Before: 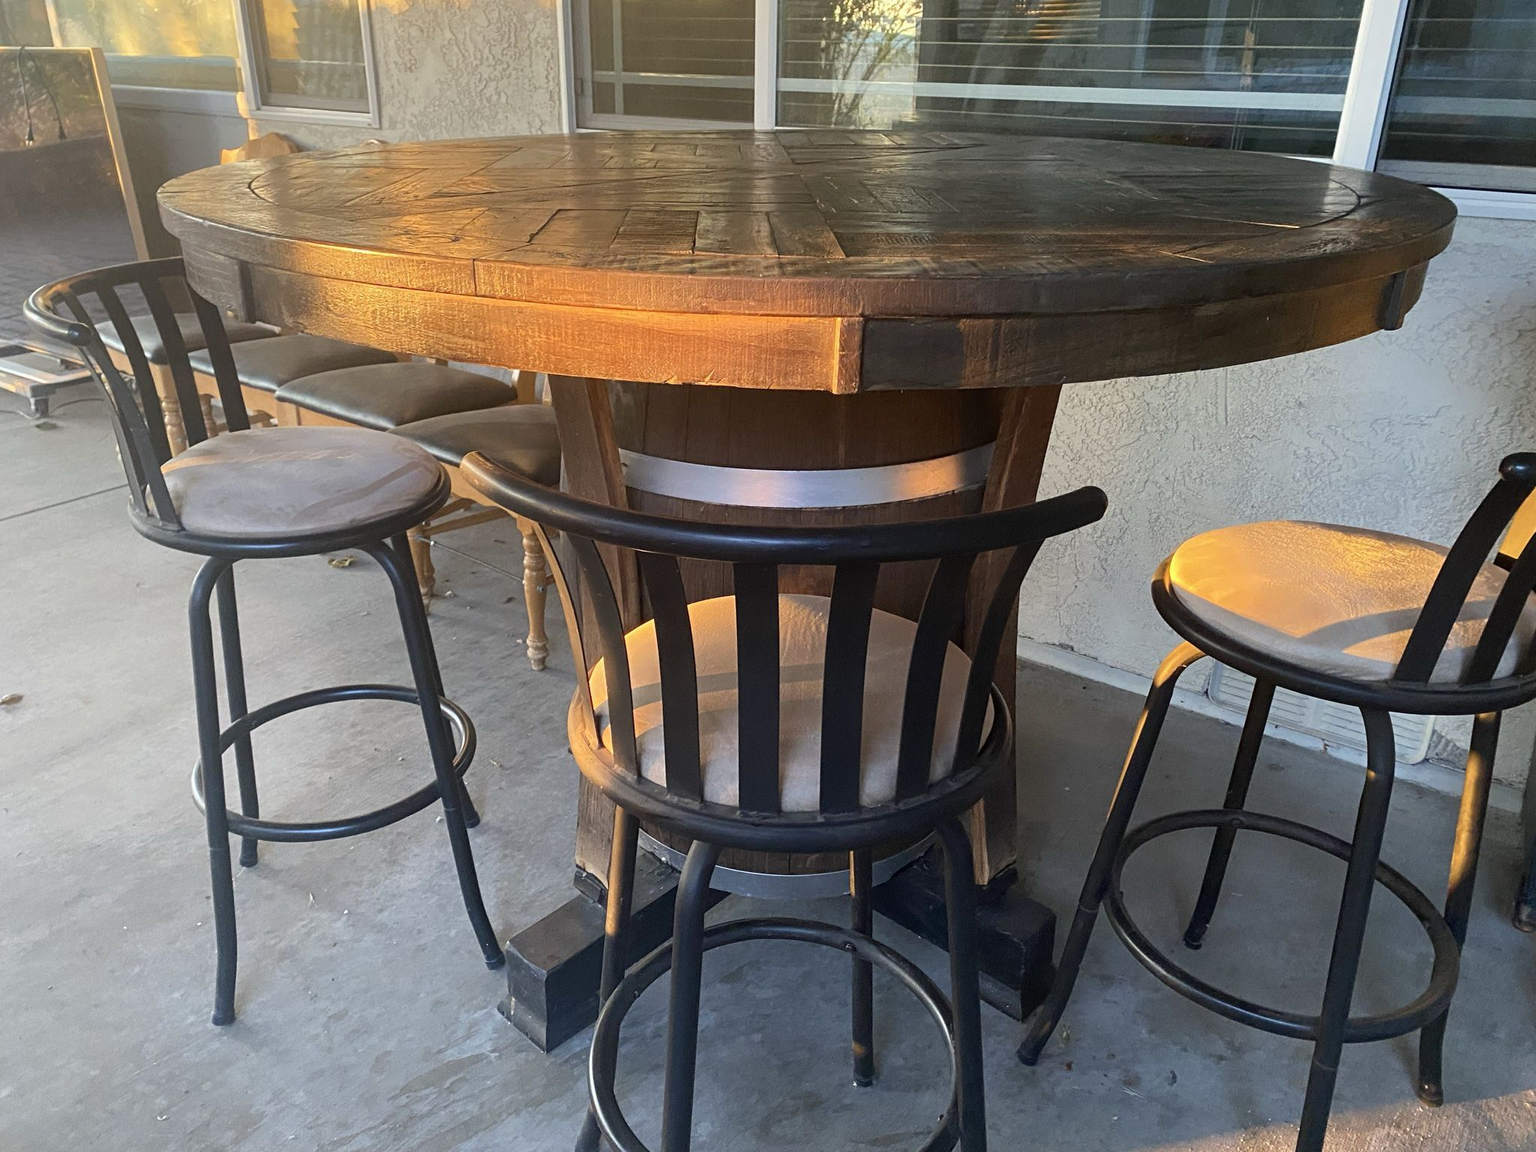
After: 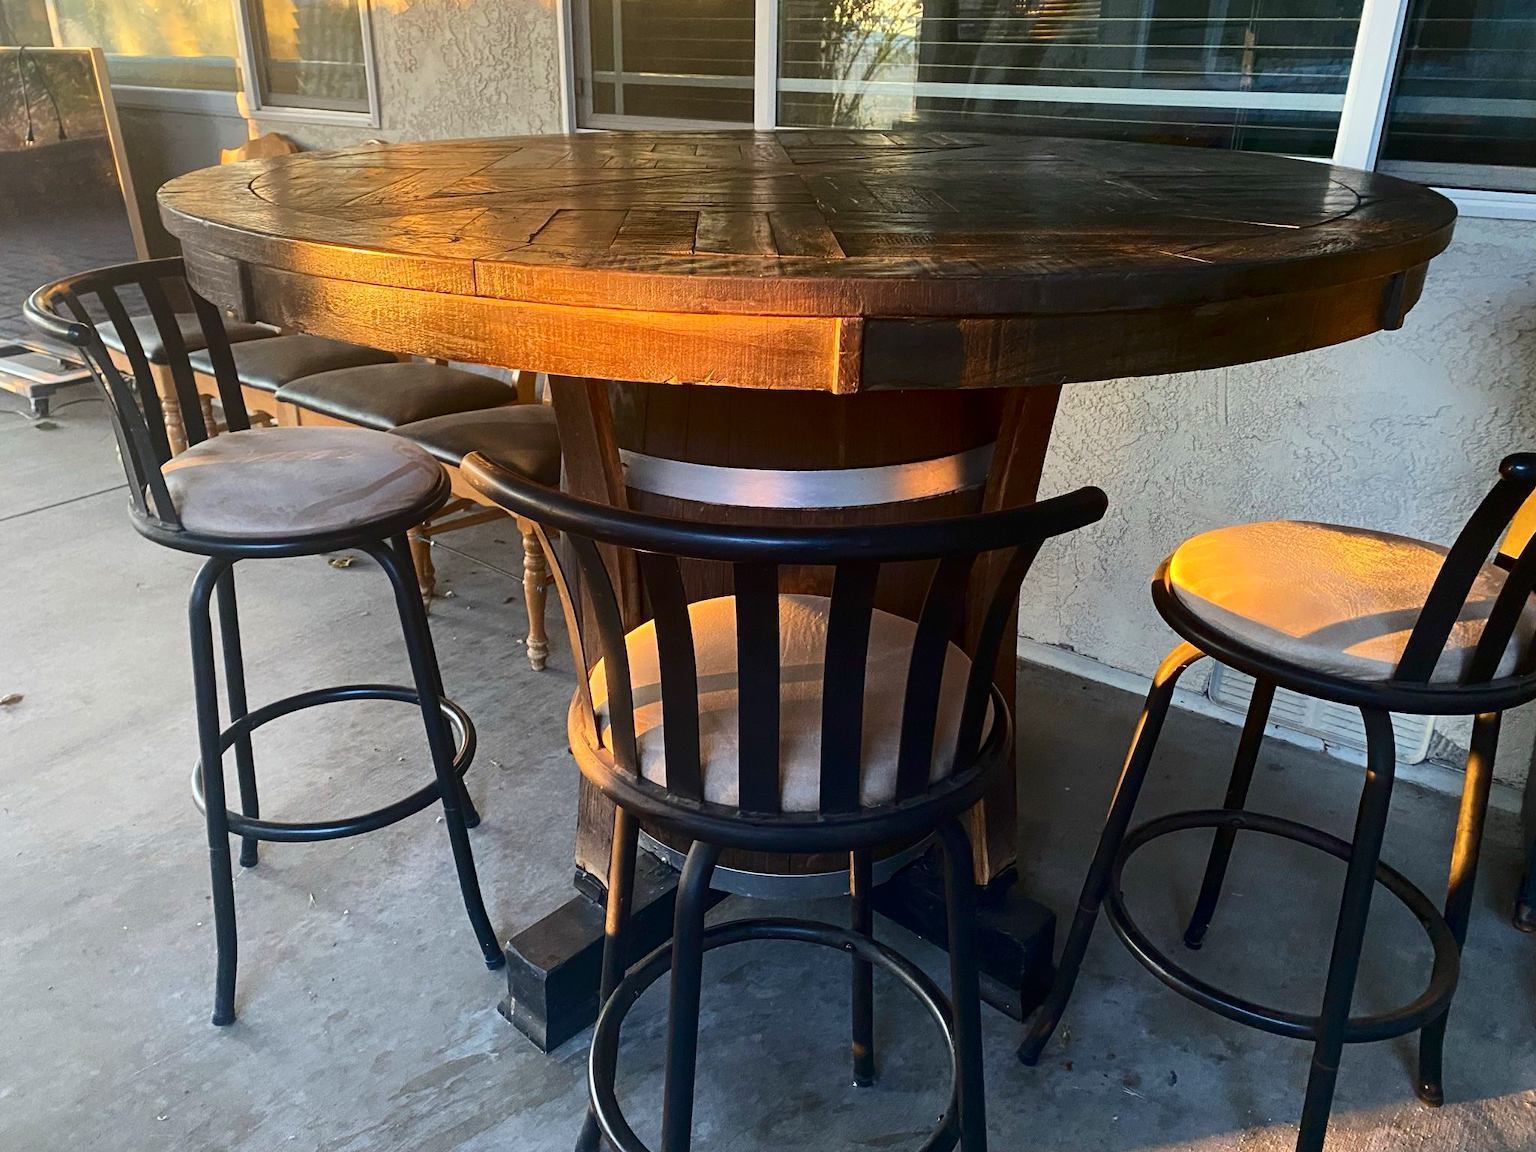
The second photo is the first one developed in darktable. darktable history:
contrast brightness saturation: contrast 0.197, brightness -0.114, saturation 0.099
